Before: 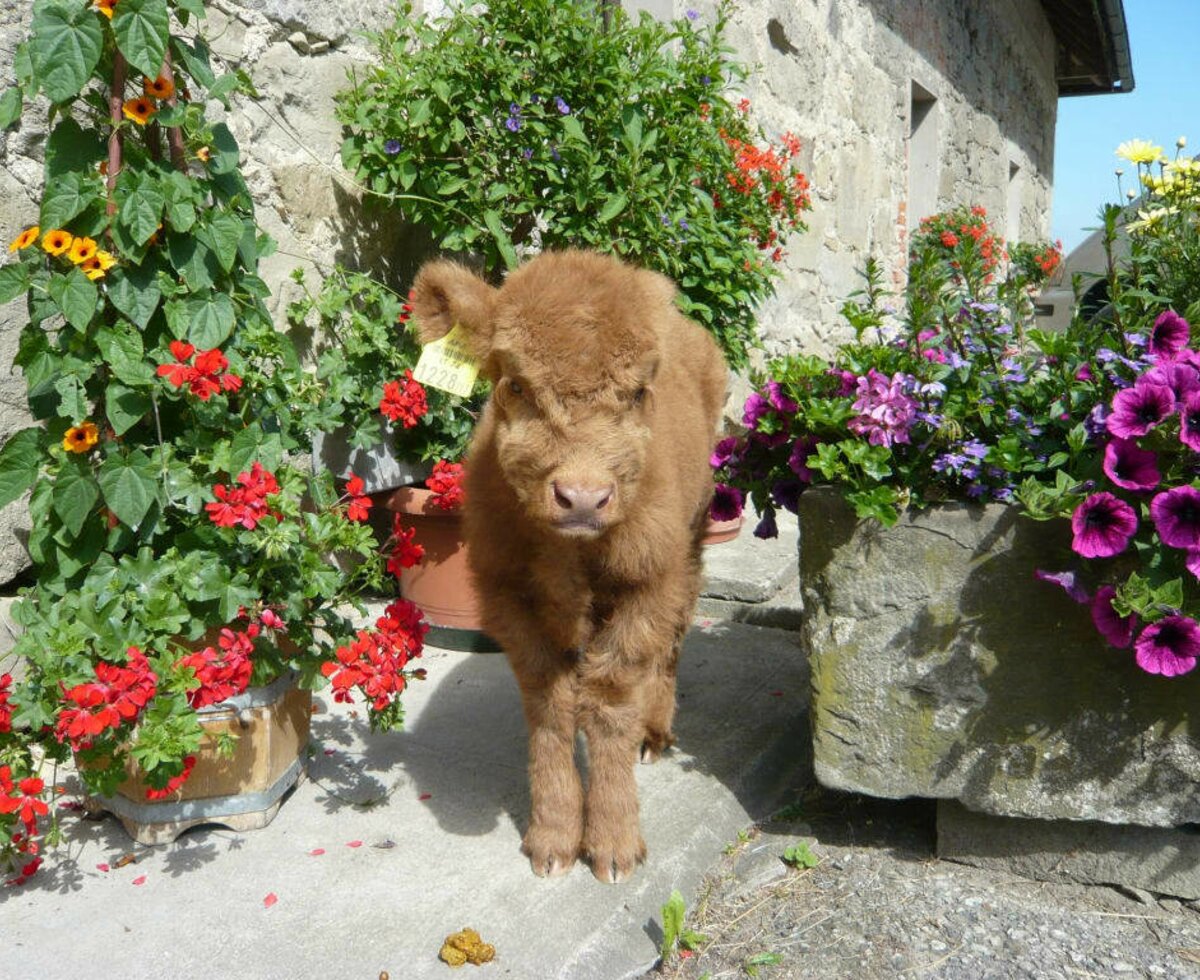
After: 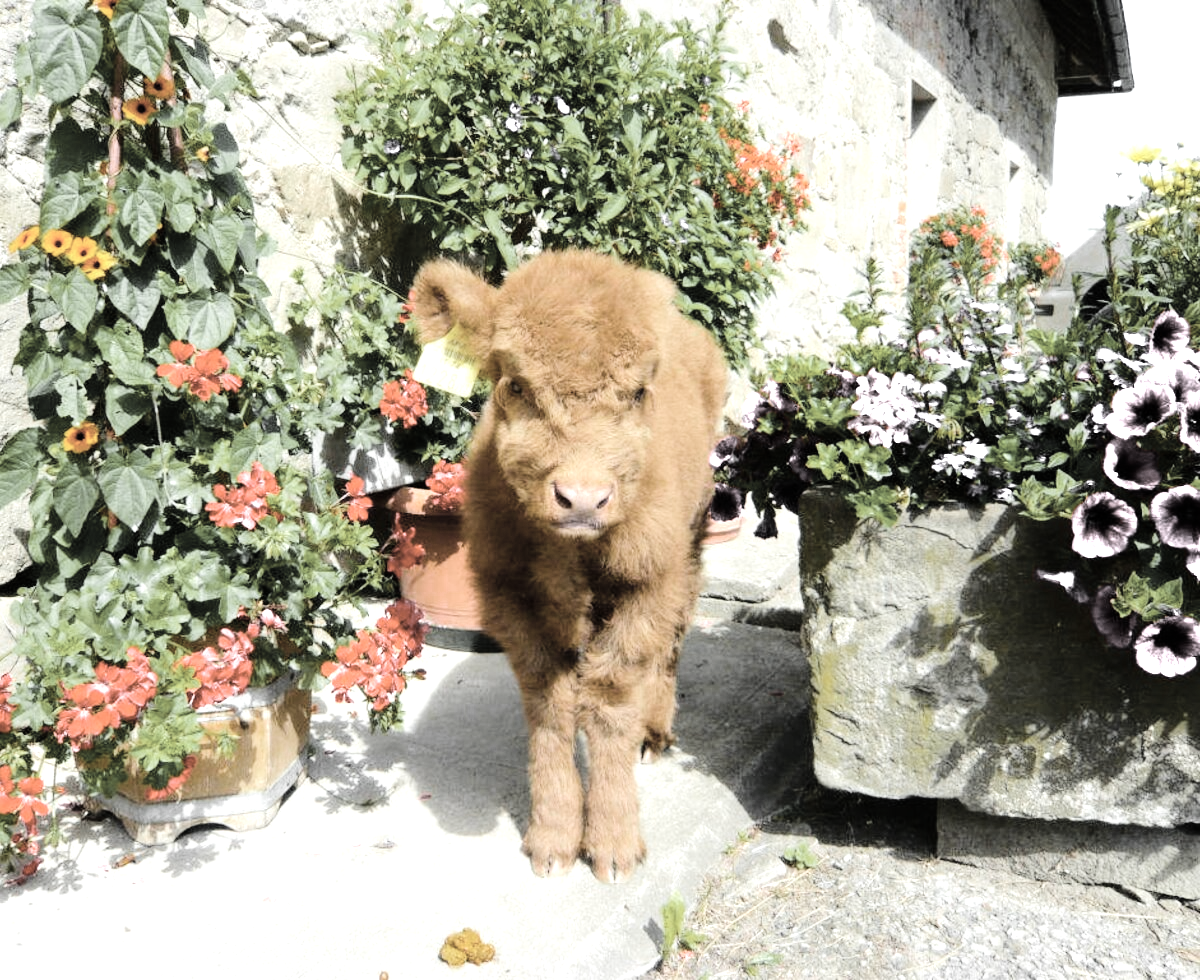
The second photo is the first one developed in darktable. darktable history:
tone equalizer: -7 EV 0.159 EV, -6 EV 0.602 EV, -5 EV 1.17 EV, -4 EV 1.29 EV, -3 EV 1.12 EV, -2 EV 0.6 EV, -1 EV 0.167 EV, edges refinement/feathering 500, mask exposure compensation -1.57 EV, preserve details no
color zones: curves: ch0 [(0, 0.613) (0.01, 0.613) (0.245, 0.448) (0.498, 0.529) (0.642, 0.665) (0.879, 0.777) (0.99, 0.613)]; ch1 [(0, 0.035) (0.121, 0.189) (0.259, 0.197) (0.415, 0.061) (0.589, 0.022) (0.732, 0.022) (0.857, 0.026) (0.991, 0.053)]
color balance rgb: shadows lift › luminance -8.99%, perceptual saturation grading › global saturation 30.273%, global vibrance 25.032%, contrast 19.91%
